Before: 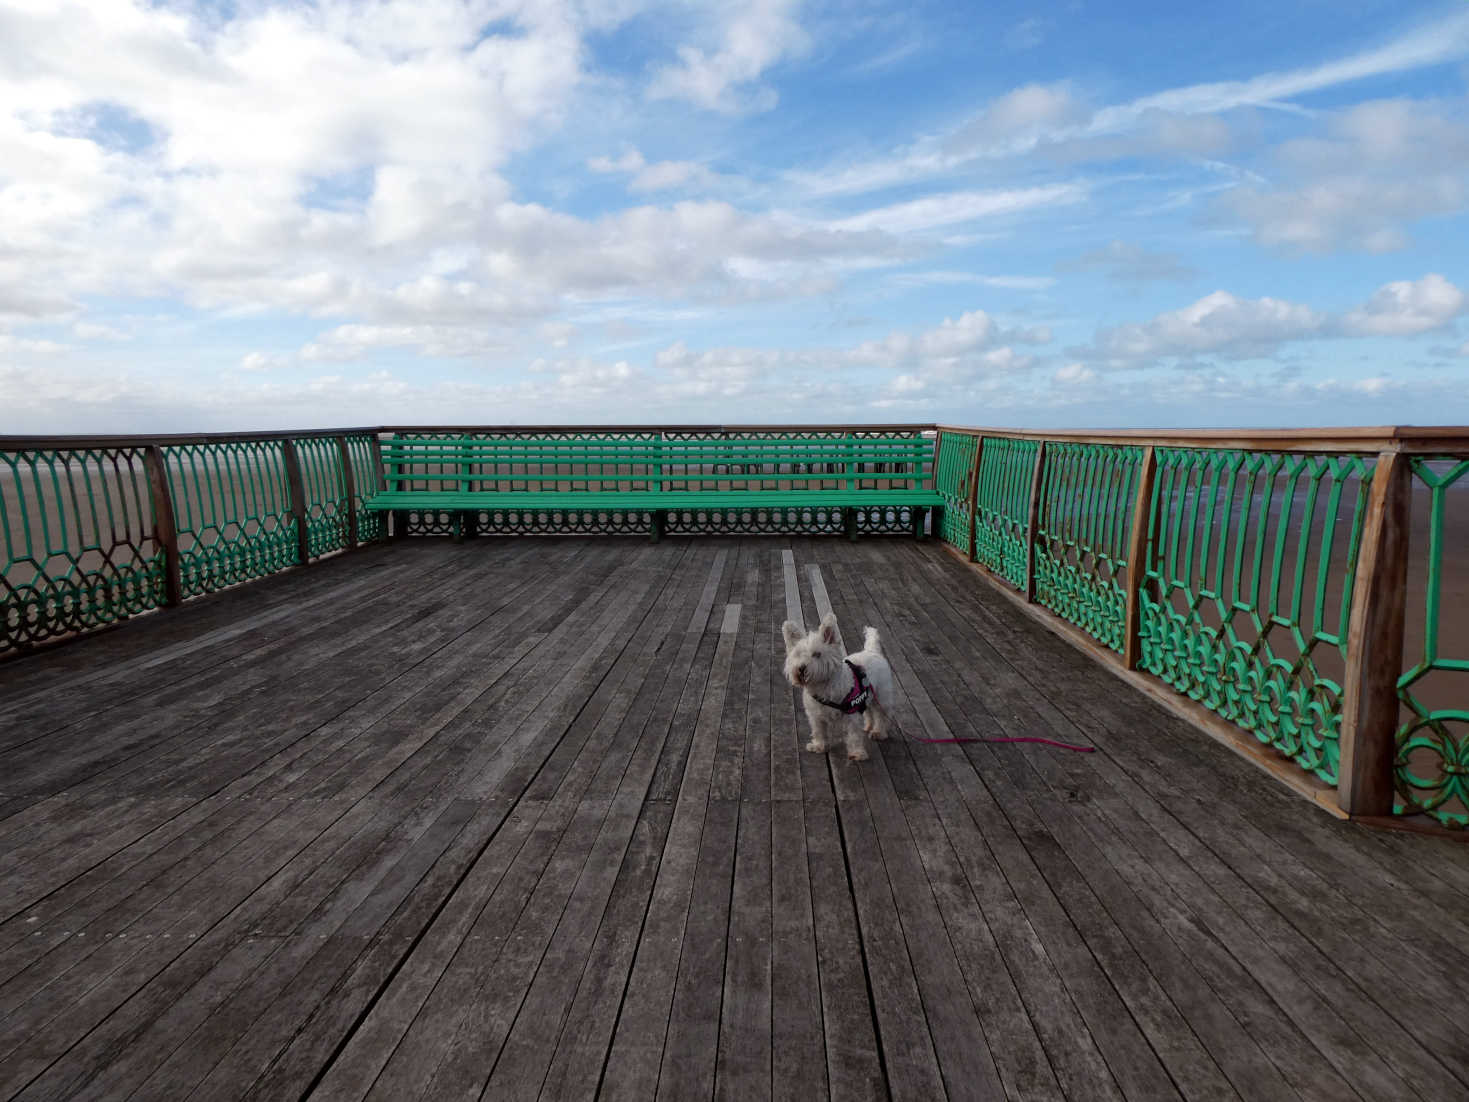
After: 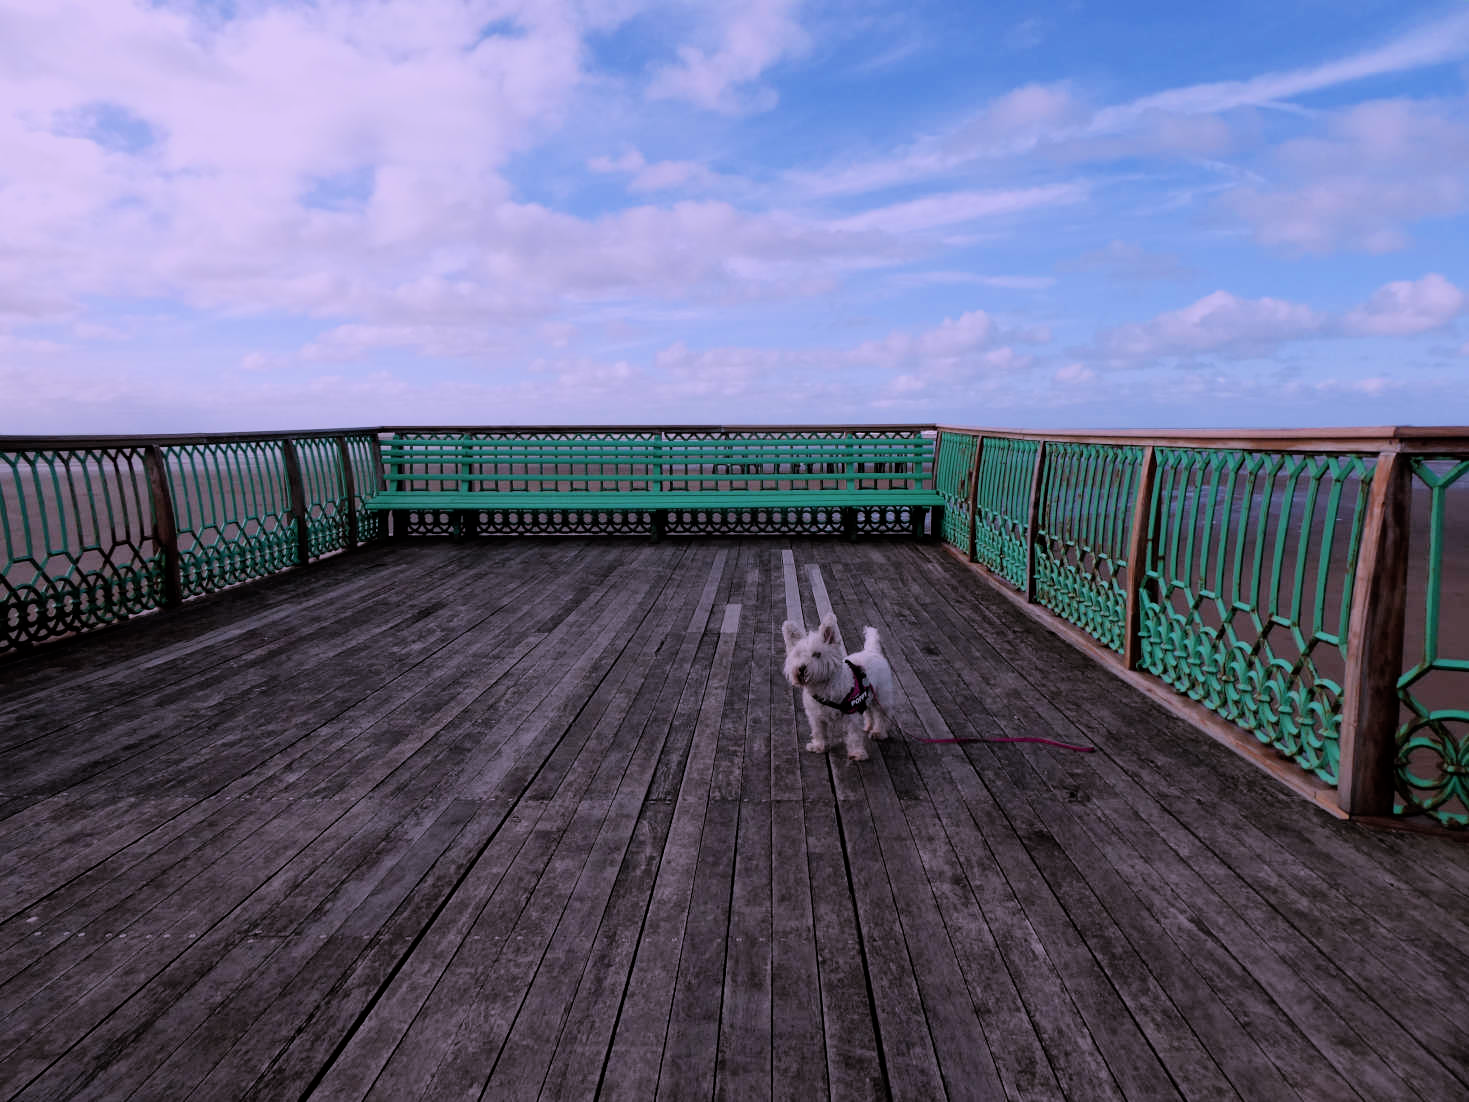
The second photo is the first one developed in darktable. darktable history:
filmic rgb: black relative exposure -7.28 EV, white relative exposure 5.05 EV, hardness 3.19, color science v6 (2022)
color correction: highlights a* 15.19, highlights b* -25.15
